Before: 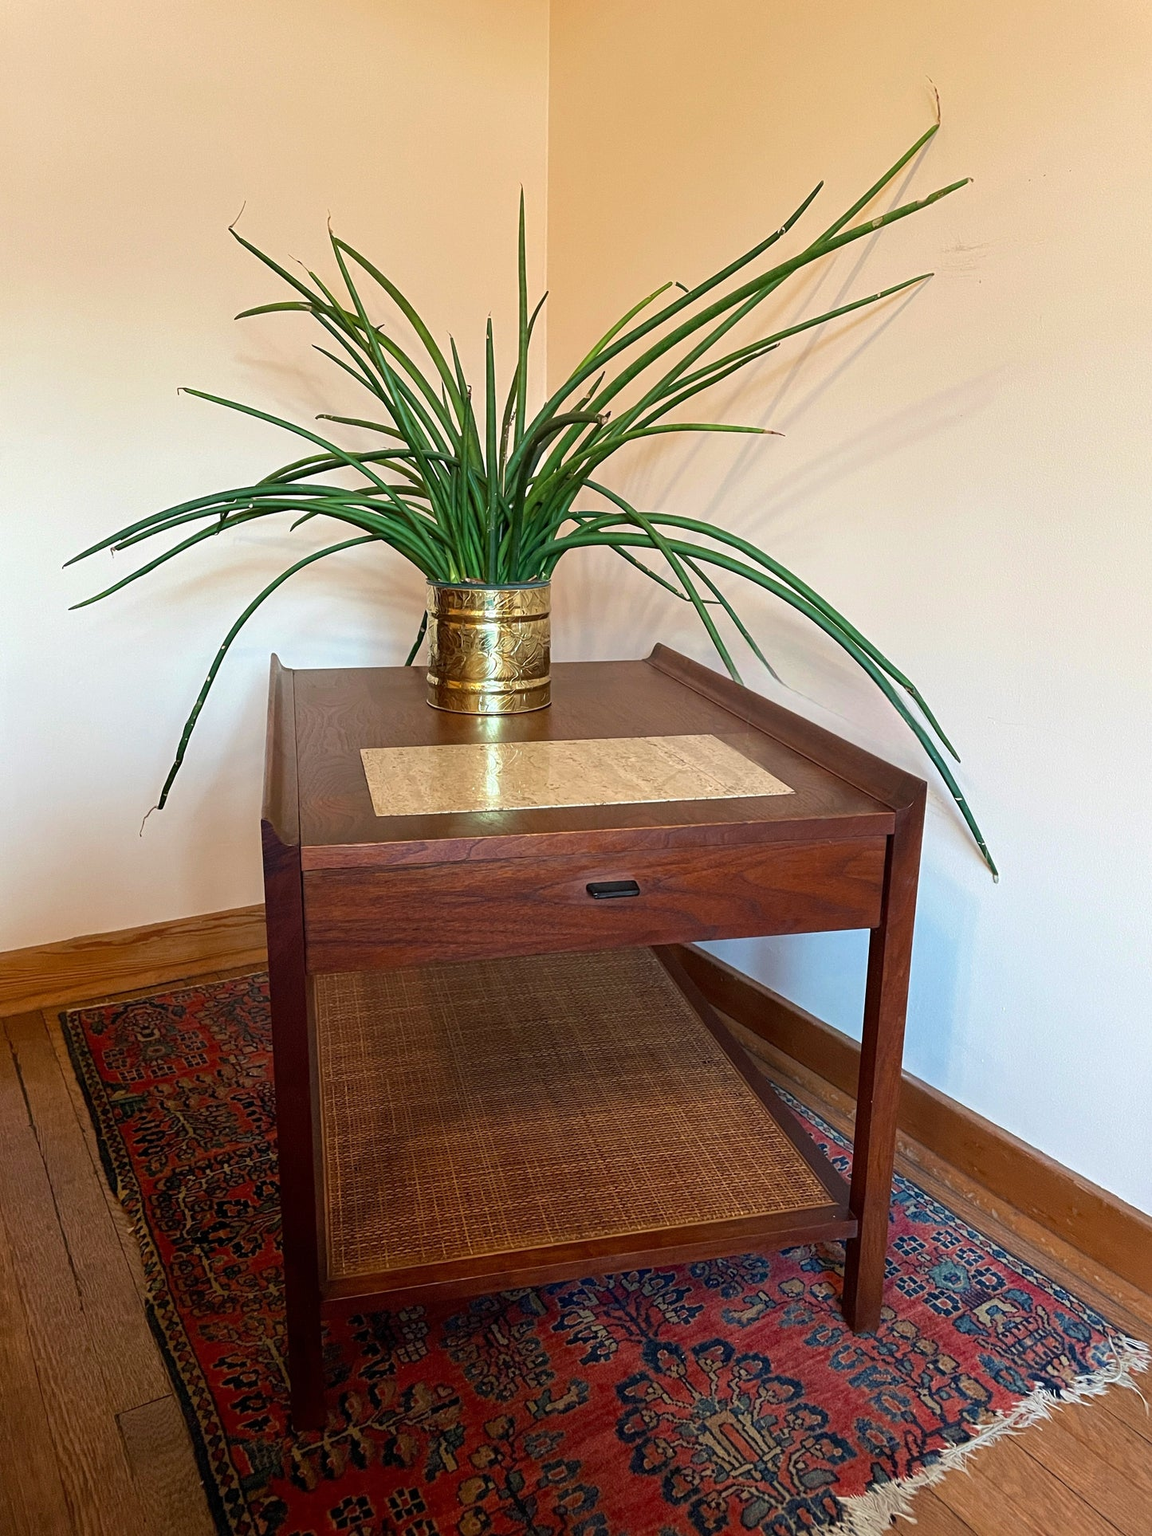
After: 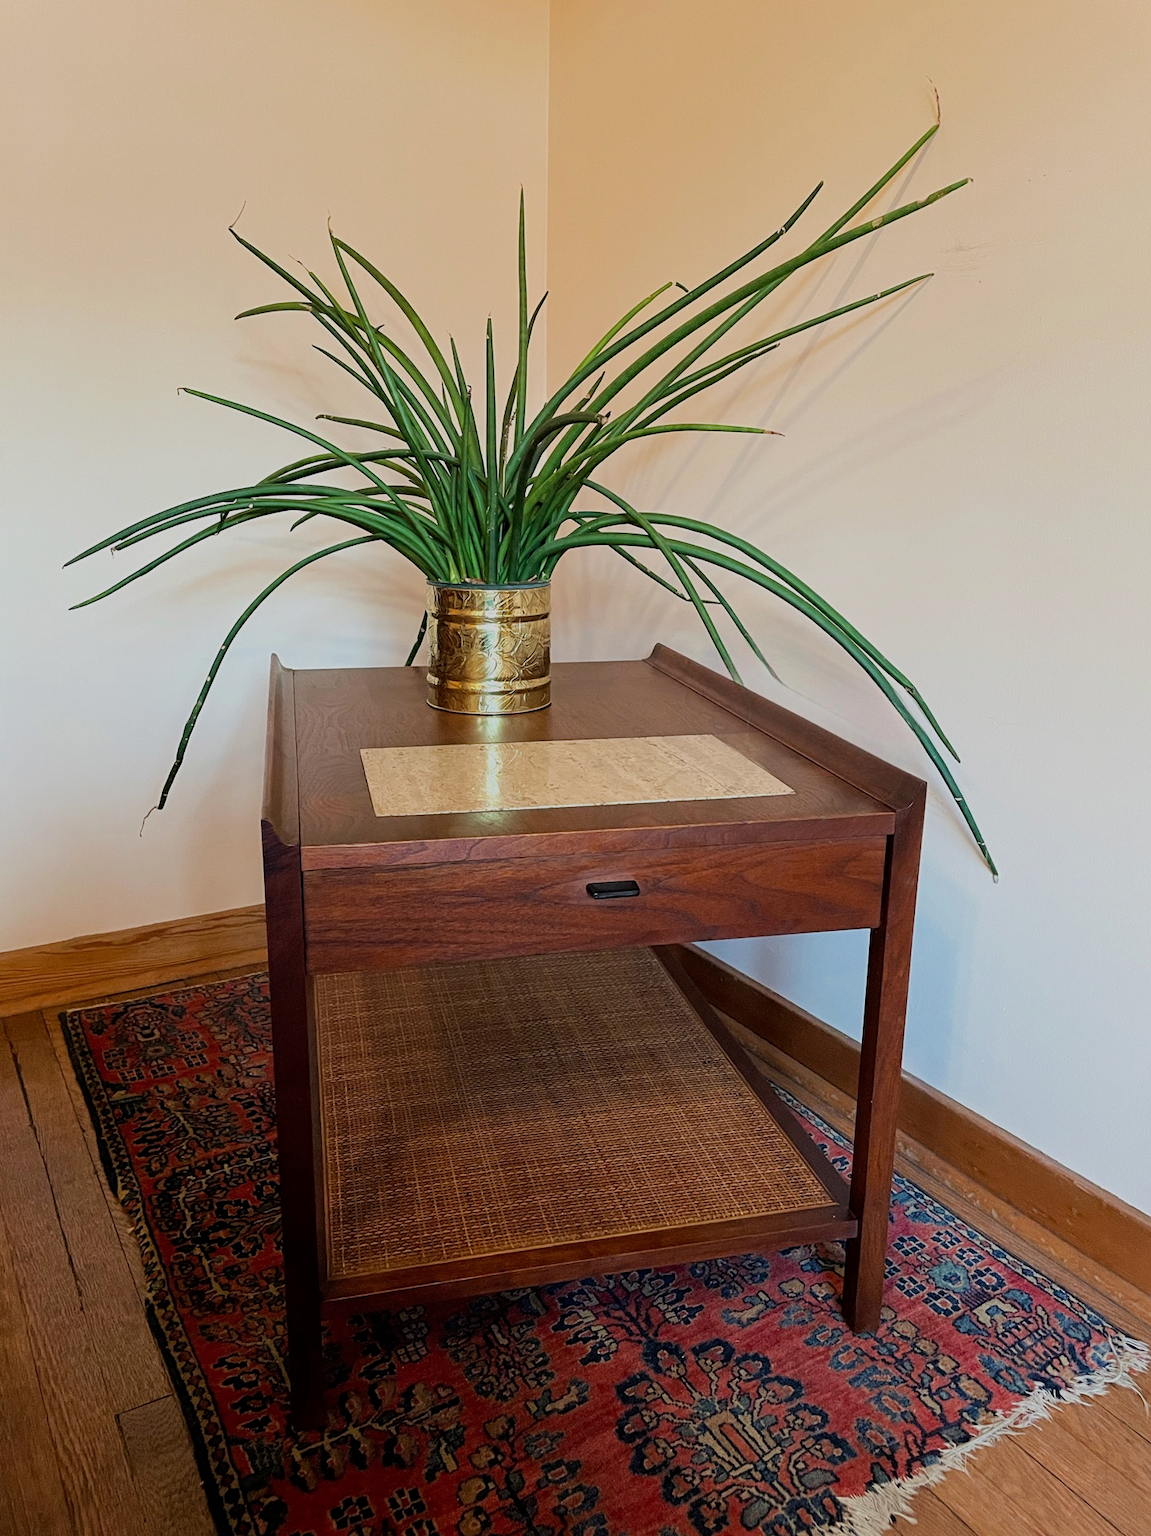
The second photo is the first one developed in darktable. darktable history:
filmic rgb: black relative exposure -16 EV, white relative exposure 6.88 EV, hardness 4.68
